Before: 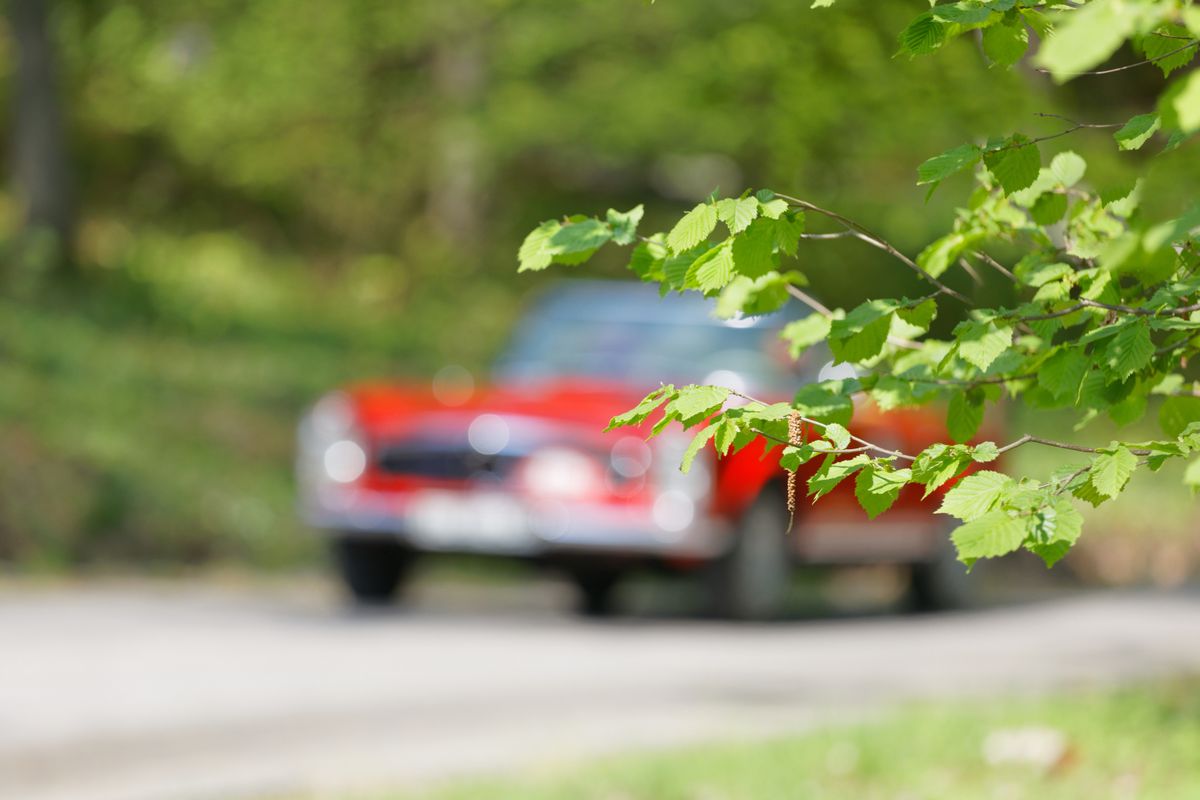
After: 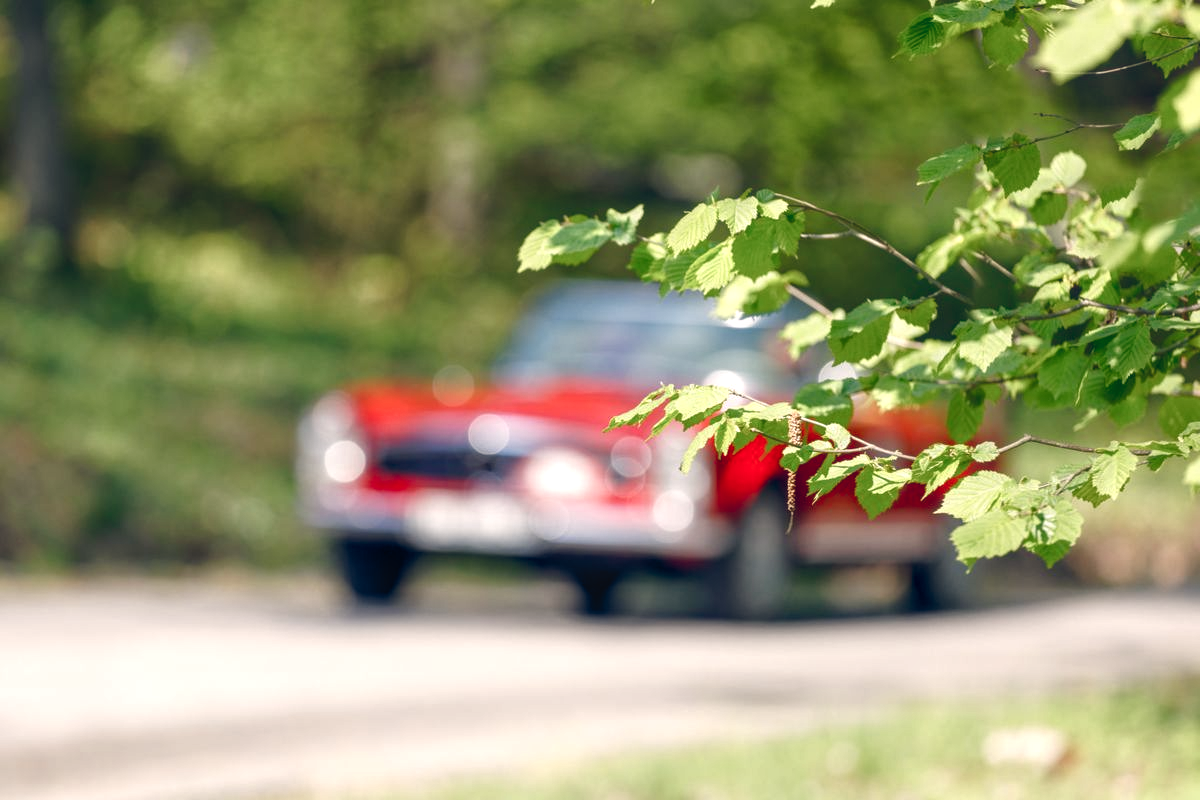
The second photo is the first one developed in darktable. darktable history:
color balance rgb: highlights gain › chroma 2.94%, highlights gain › hue 60.57°, global offset › chroma 0.25%, global offset › hue 256.52°, perceptual saturation grading › global saturation 20%, perceptual saturation grading › highlights -50%, perceptual saturation grading › shadows 30%, contrast 15%
local contrast: on, module defaults
